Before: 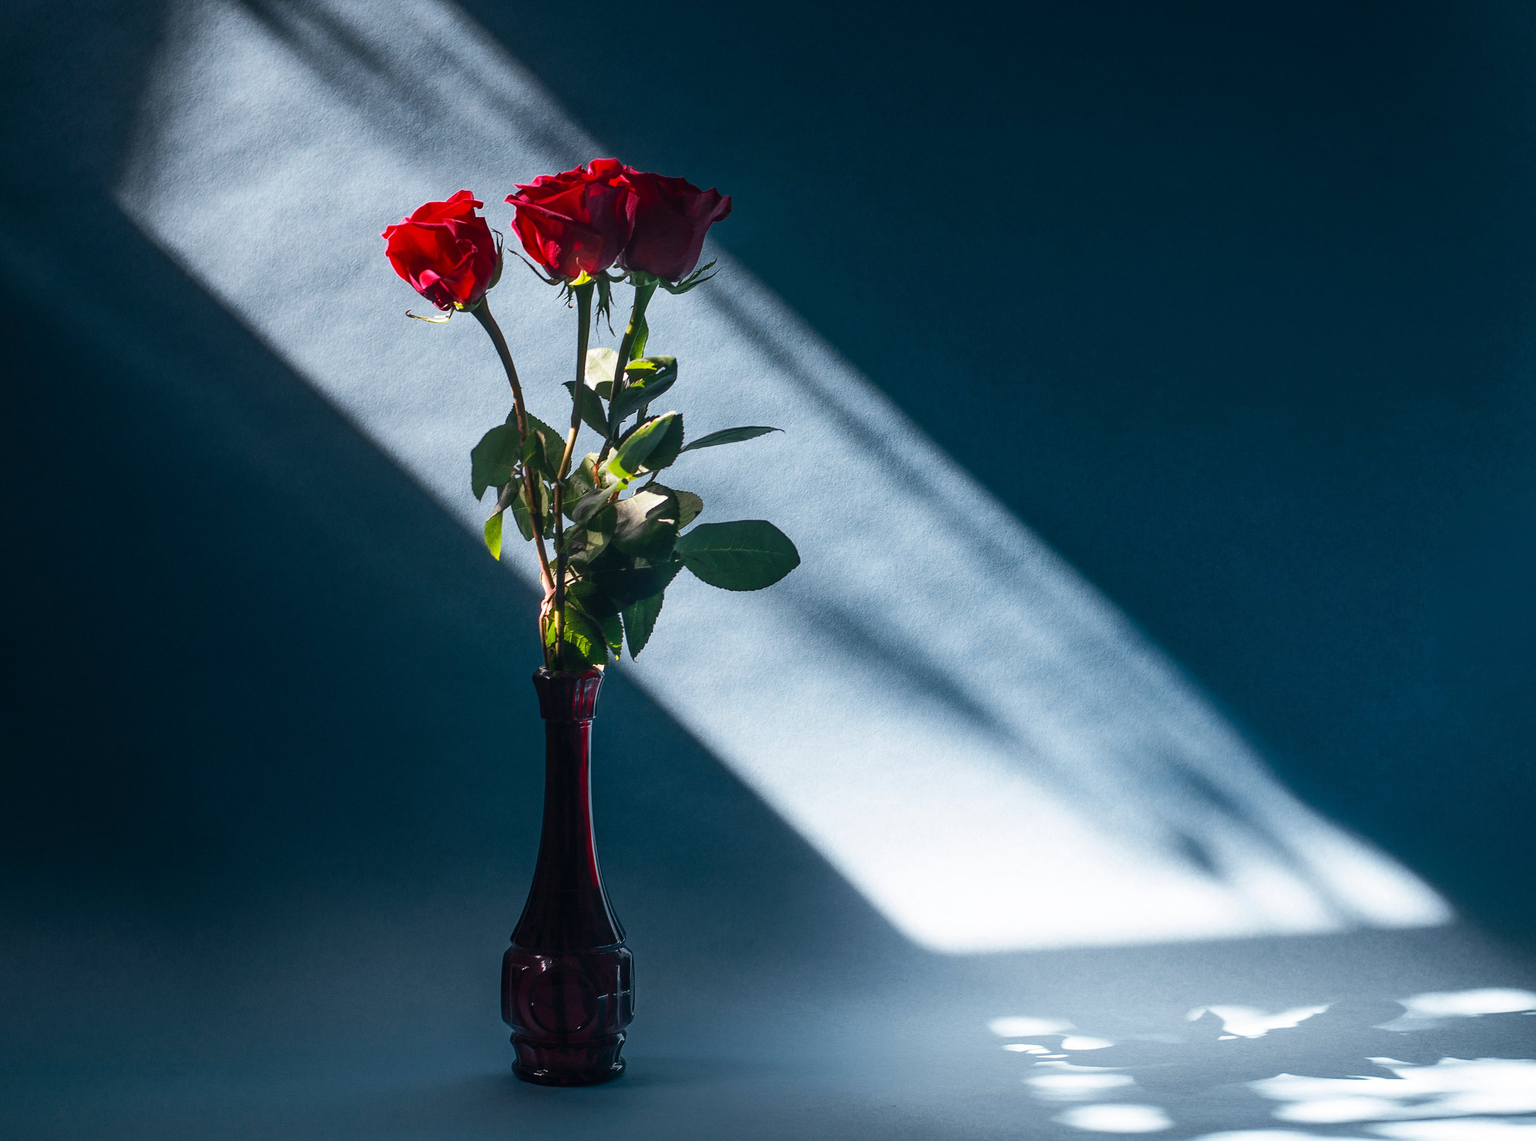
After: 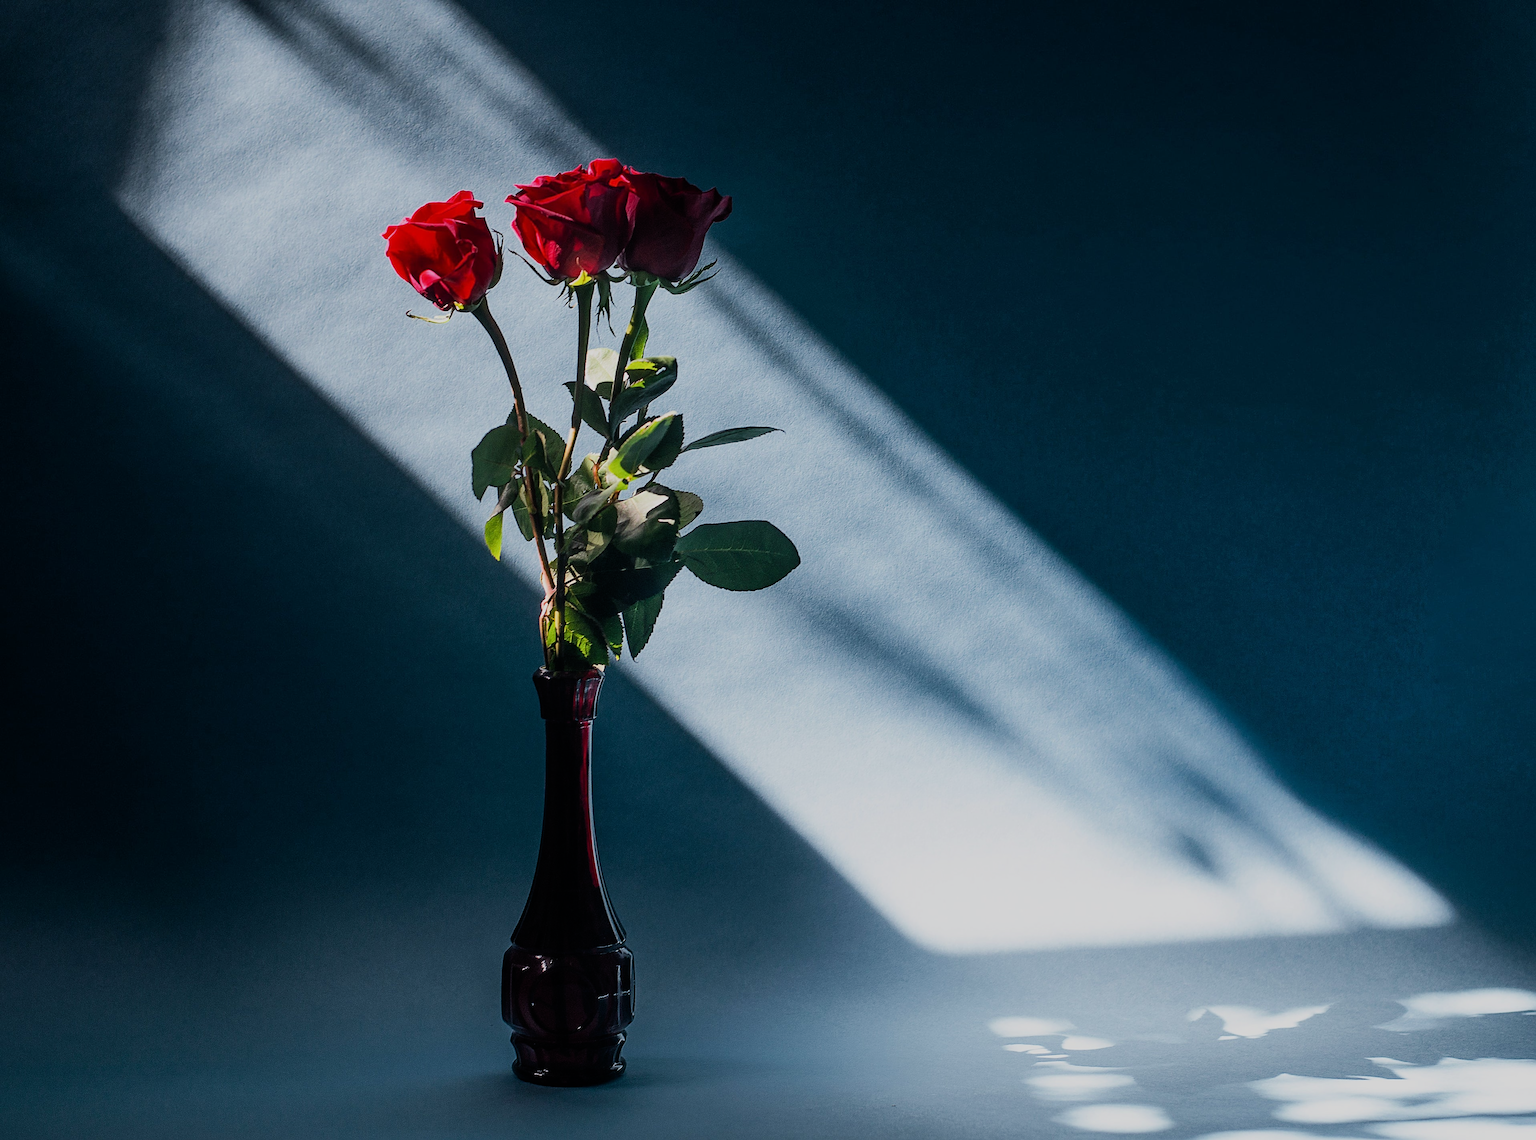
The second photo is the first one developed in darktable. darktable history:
sharpen: amount 0.497
filmic rgb: black relative exposure -7.65 EV, white relative exposure 4.56 EV, hardness 3.61
